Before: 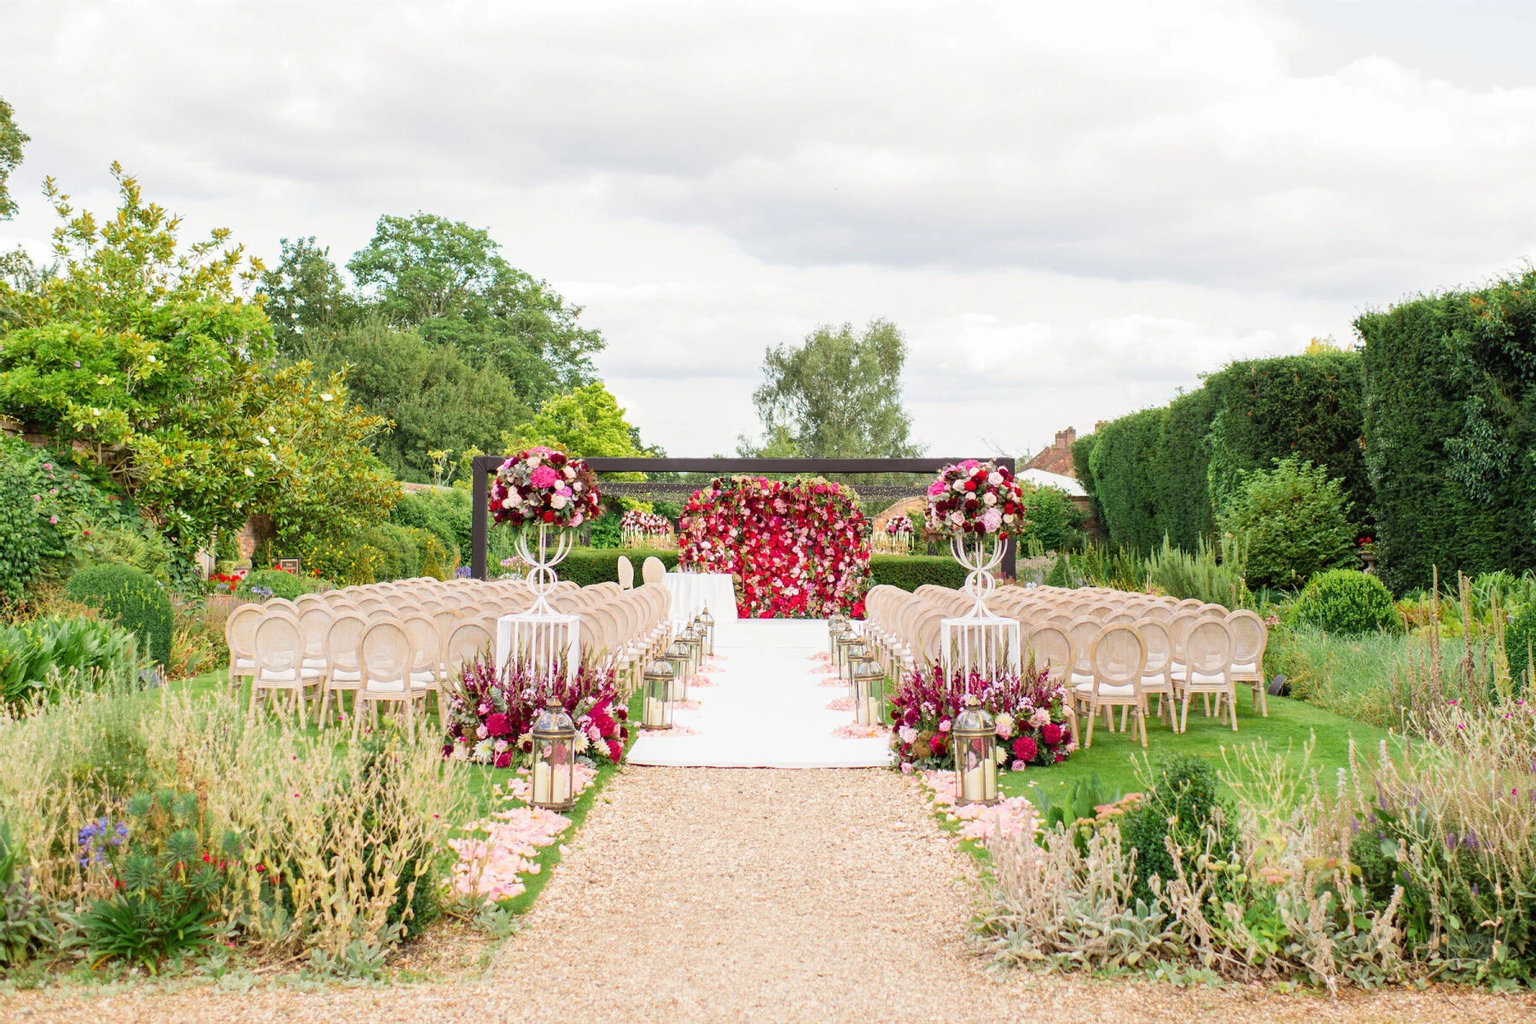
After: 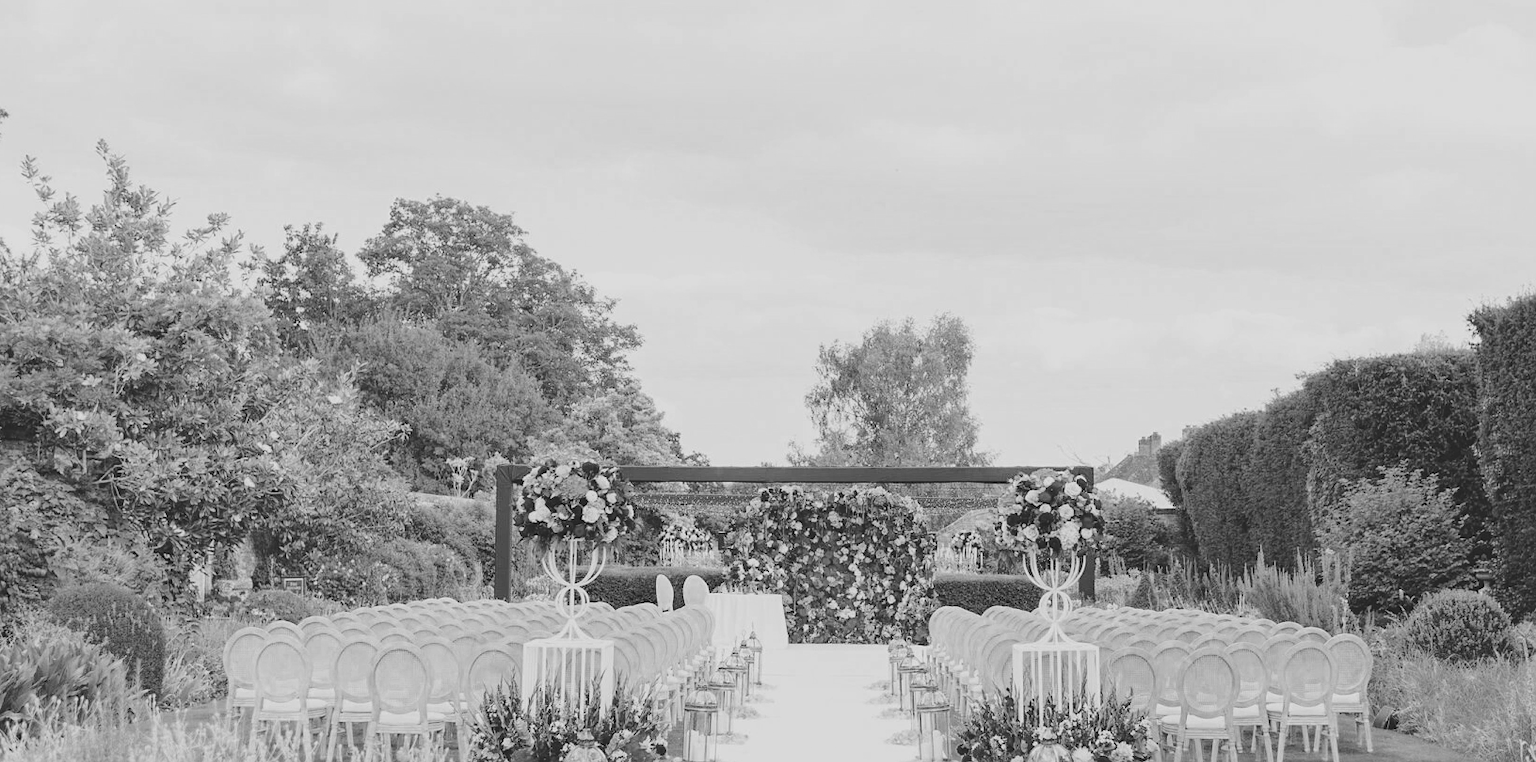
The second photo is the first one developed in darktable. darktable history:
sharpen: radius 1.272, amount 0.305, threshold 0
exposure: black level correction -0.016, exposure -1.018 EV, compensate highlight preservation false
monochrome: a 16.01, b -2.65, highlights 0.52
crop: left 1.509%, top 3.452%, right 7.696%, bottom 28.452%
color zones: curves: ch0 [(0, 0.5) (0.125, 0.4) (0.25, 0.5) (0.375, 0.4) (0.5, 0.4) (0.625, 0.6) (0.75, 0.6) (0.875, 0.5)]; ch1 [(0, 0.35) (0.125, 0.45) (0.25, 0.35) (0.375, 0.35) (0.5, 0.35) (0.625, 0.35) (0.75, 0.45) (0.875, 0.35)]; ch2 [(0, 0.6) (0.125, 0.5) (0.25, 0.5) (0.375, 0.6) (0.5, 0.6) (0.625, 0.5) (0.75, 0.5) (0.875, 0.5)]
base curve: curves: ch0 [(0, 0) (0.025, 0.046) (0.112, 0.277) (0.467, 0.74) (0.814, 0.929) (1, 0.942)]
color balance rgb: shadows lift › chroma 1%, shadows lift › hue 113°, highlights gain › chroma 0.2%, highlights gain › hue 333°, perceptual saturation grading › global saturation 20%, perceptual saturation grading › highlights -25%, perceptual saturation grading › shadows 25%, contrast -10%
